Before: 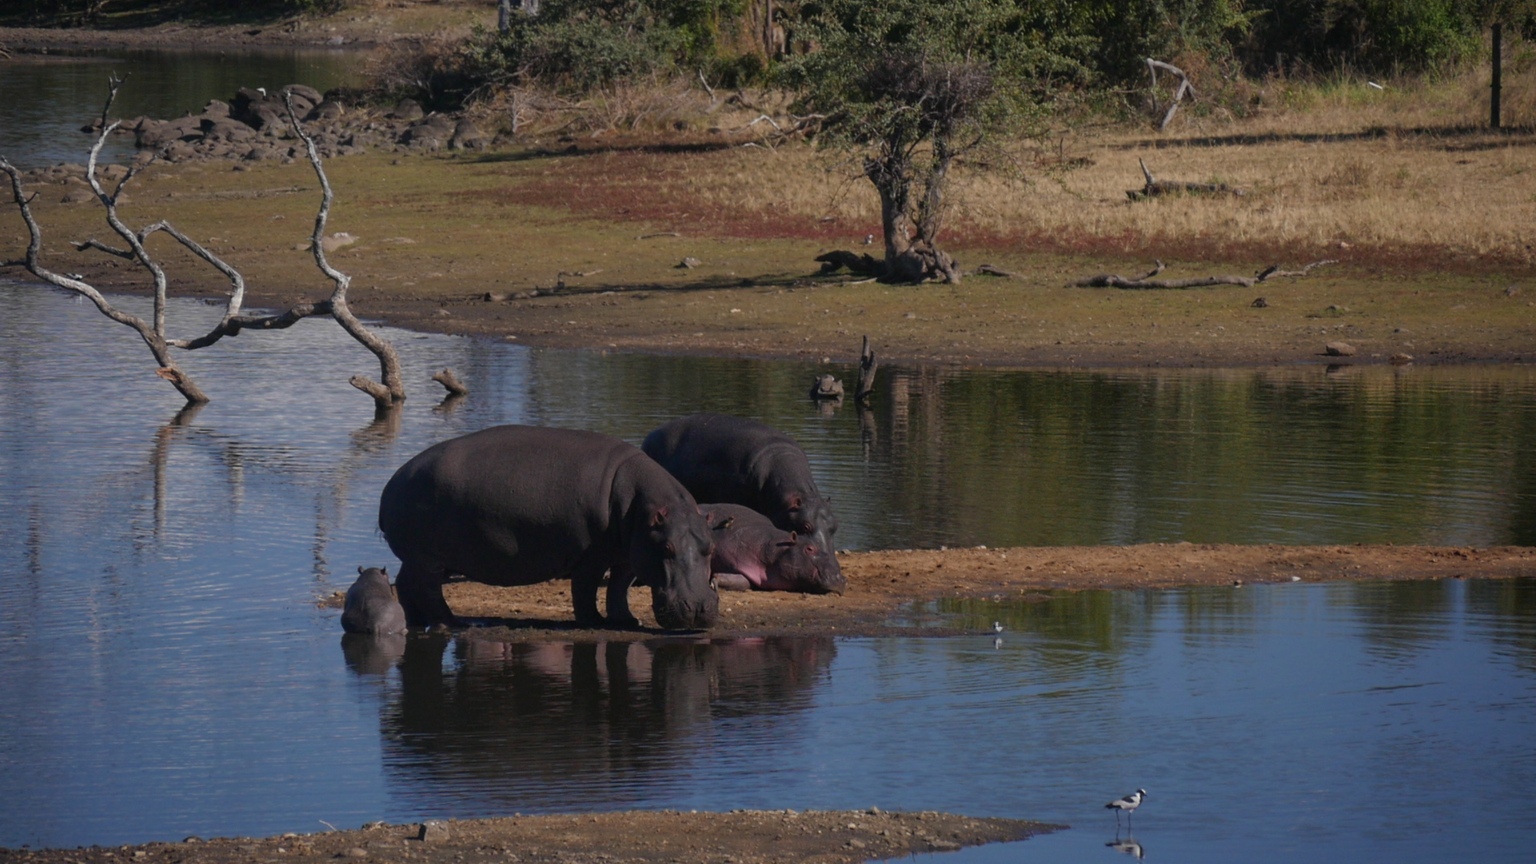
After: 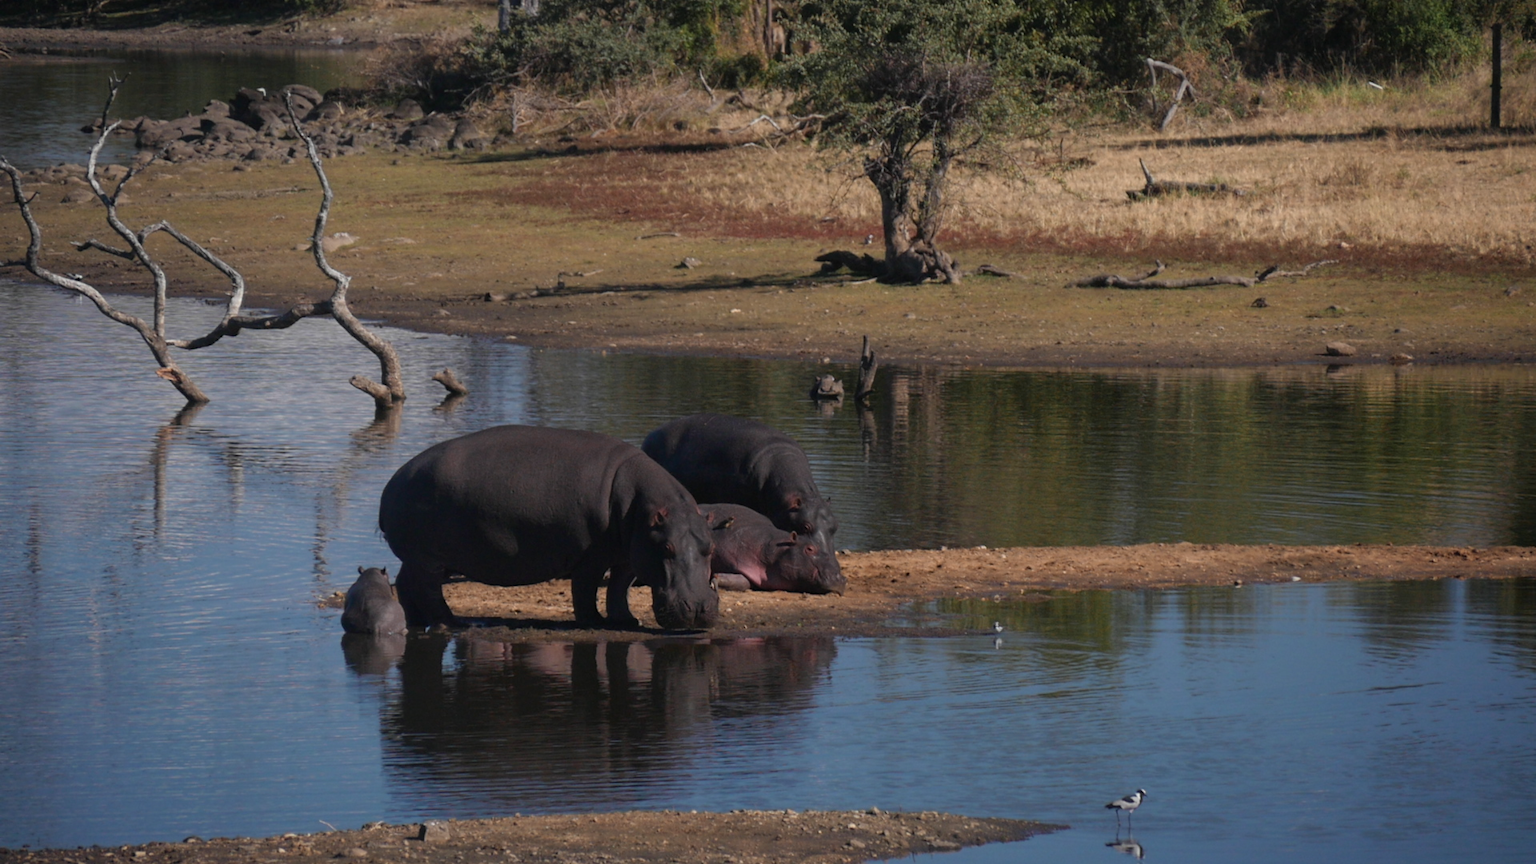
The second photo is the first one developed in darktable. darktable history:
color zones: curves: ch0 [(0.018, 0.548) (0.197, 0.654) (0.425, 0.447) (0.605, 0.658) (0.732, 0.579)]; ch1 [(0.105, 0.531) (0.224, 0.531) (0.386, 0.39) (0.618, 0.456) (0.732, 0.456) (0.956, 0.421)]; ch2 [(0.039, 0.583) (0.215, 0.465) (0.399, 0.544) (0.465, 0.548) (0.614, 0.447) (0.724, 0.43) (0.882, 0.623) (0.956, 0.632)]
